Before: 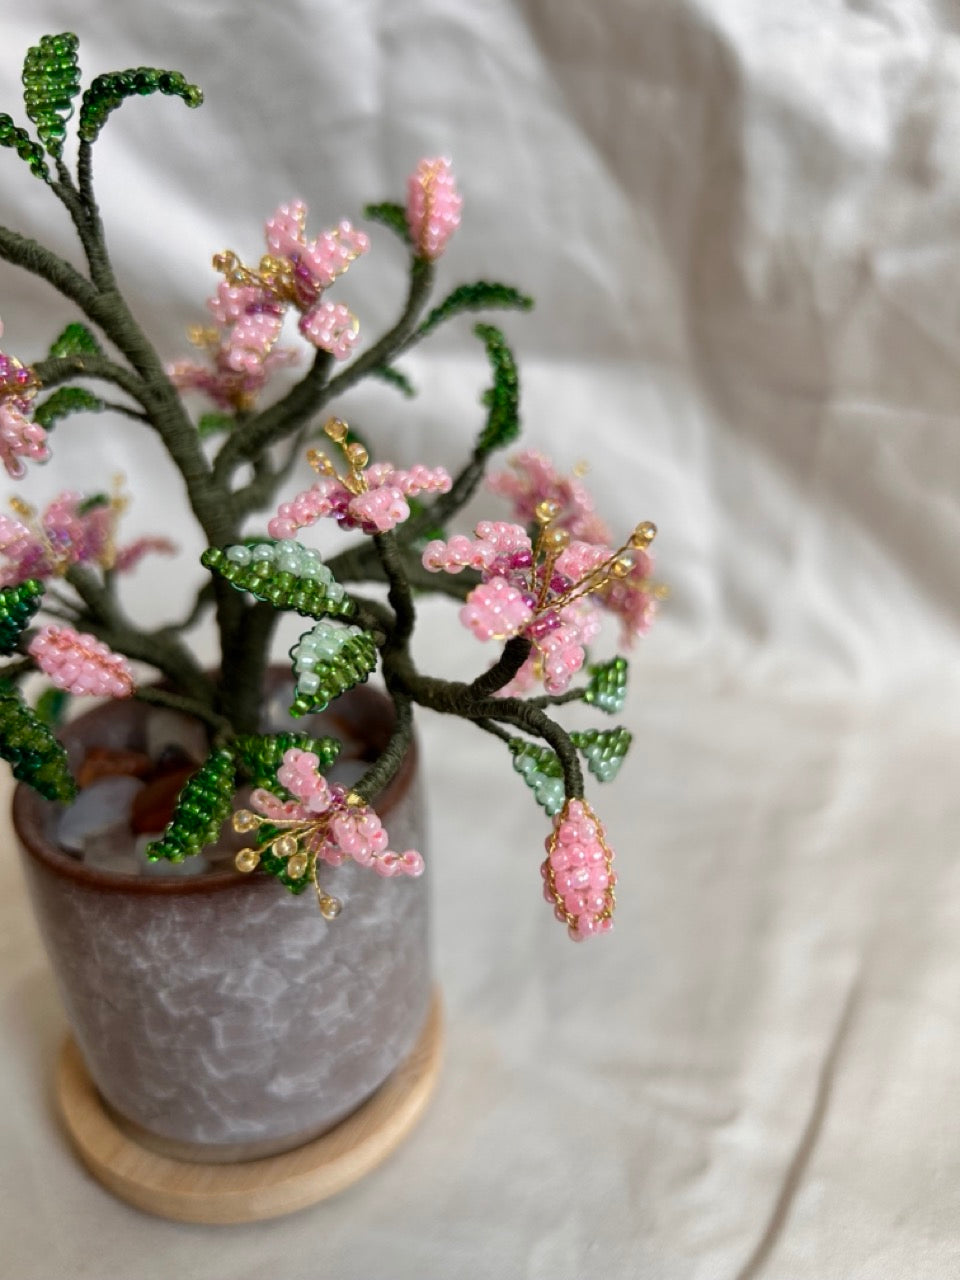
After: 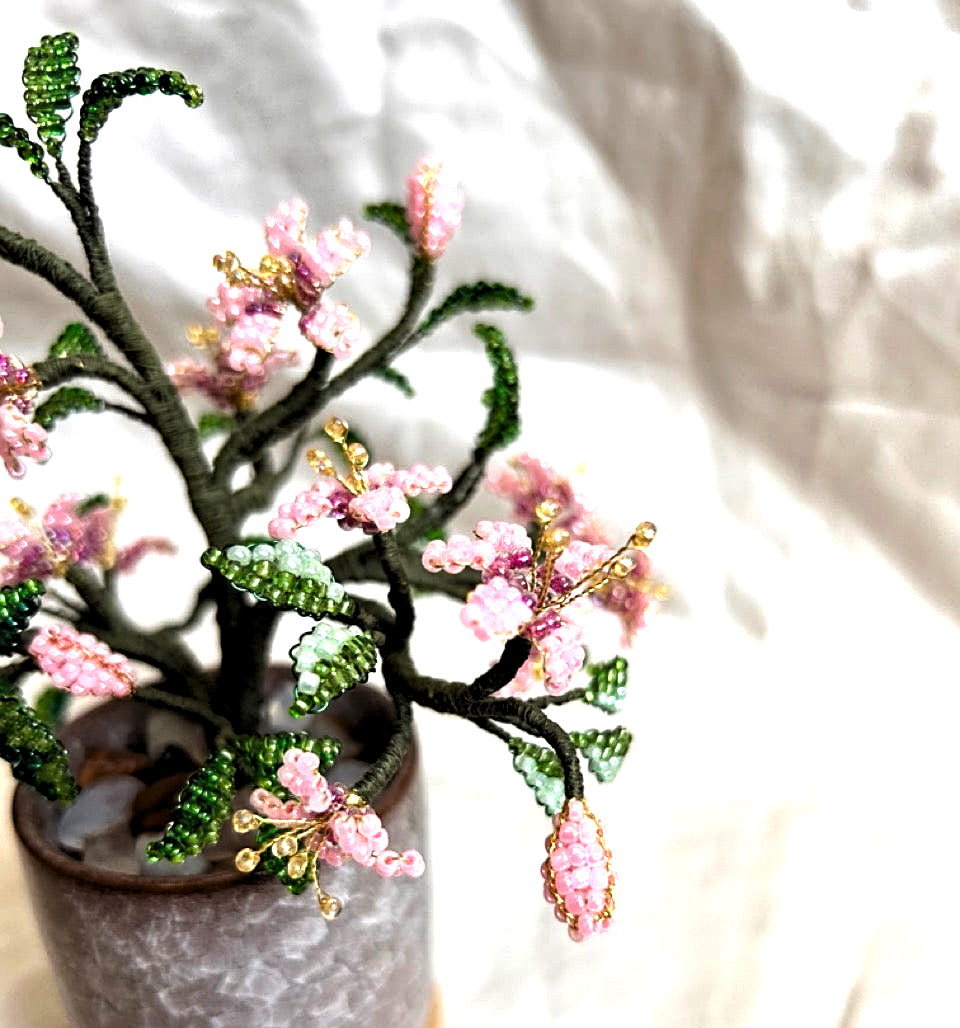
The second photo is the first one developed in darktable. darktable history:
crop: bottom 19.644%
sharpen: on, module defaults
exposure: black level correction 0, exposure 1.2 EV, compensate exposure bias true, compensate highlight preservation false
haze removal: compatibility mode true, adaptive false
levels: levels [0.116, 0.574, 1]
